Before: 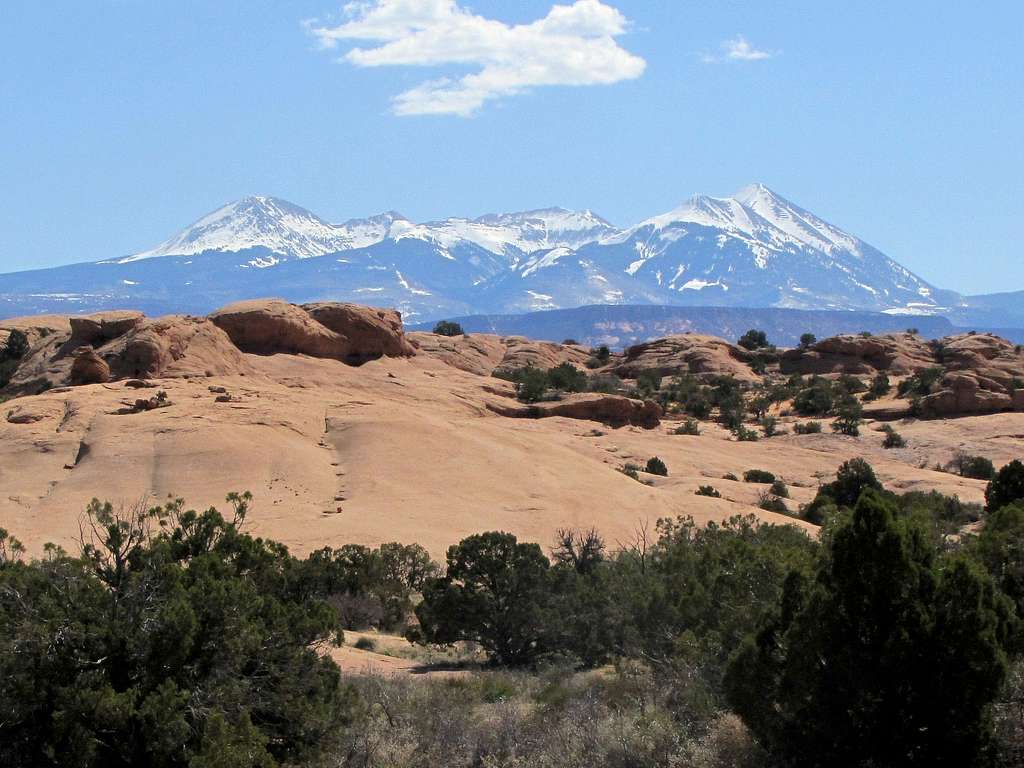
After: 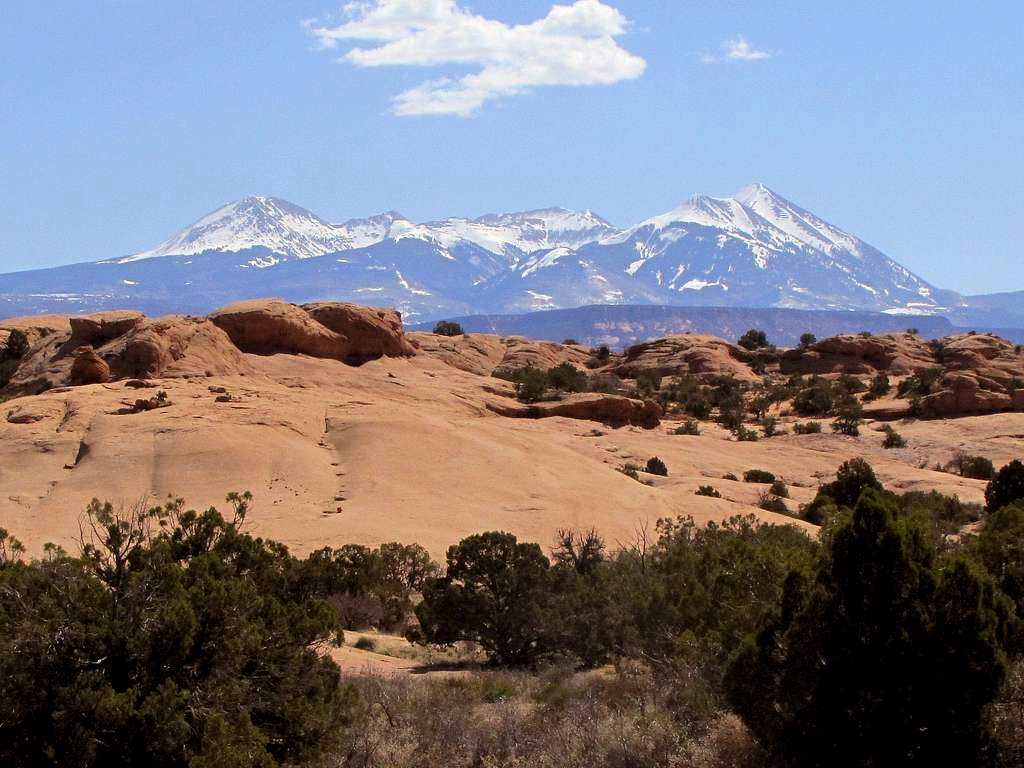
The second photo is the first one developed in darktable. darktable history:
rgb levels: mode RGB, independent channels, levels [[0, 0.5, 1], [0, 0.521, 1], [0, 0.536, 1]]
exposure: black level correction 0.001, compensate highlight preservation false
